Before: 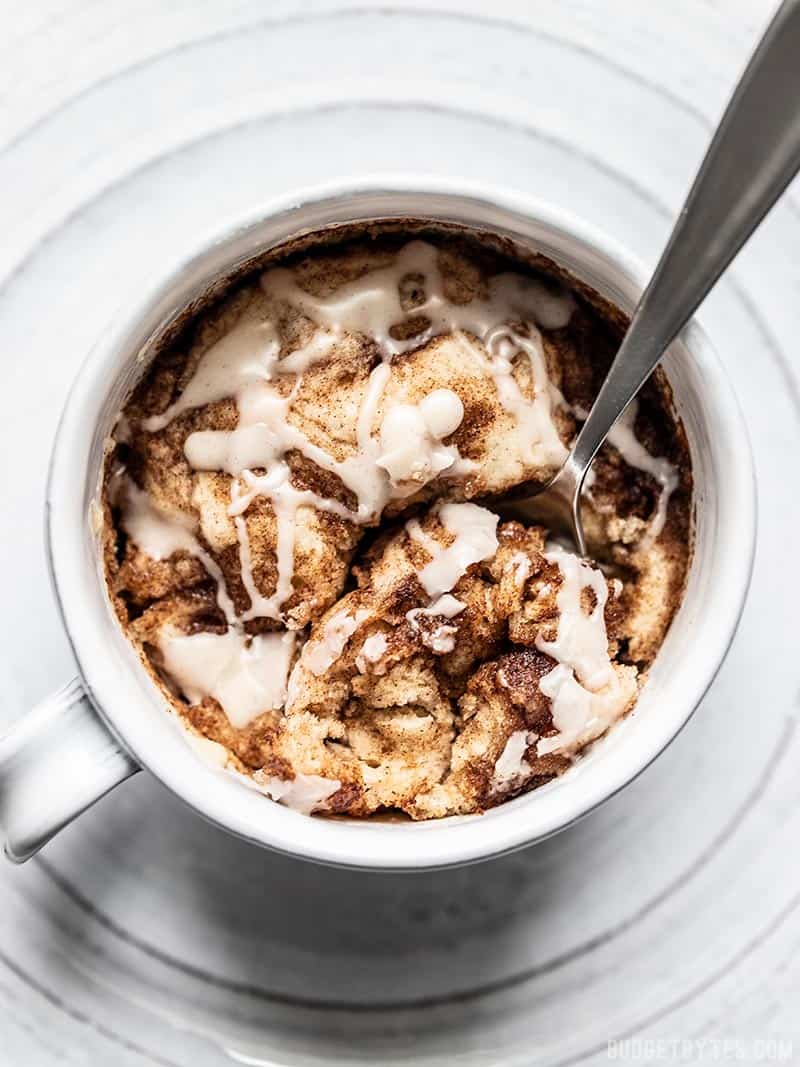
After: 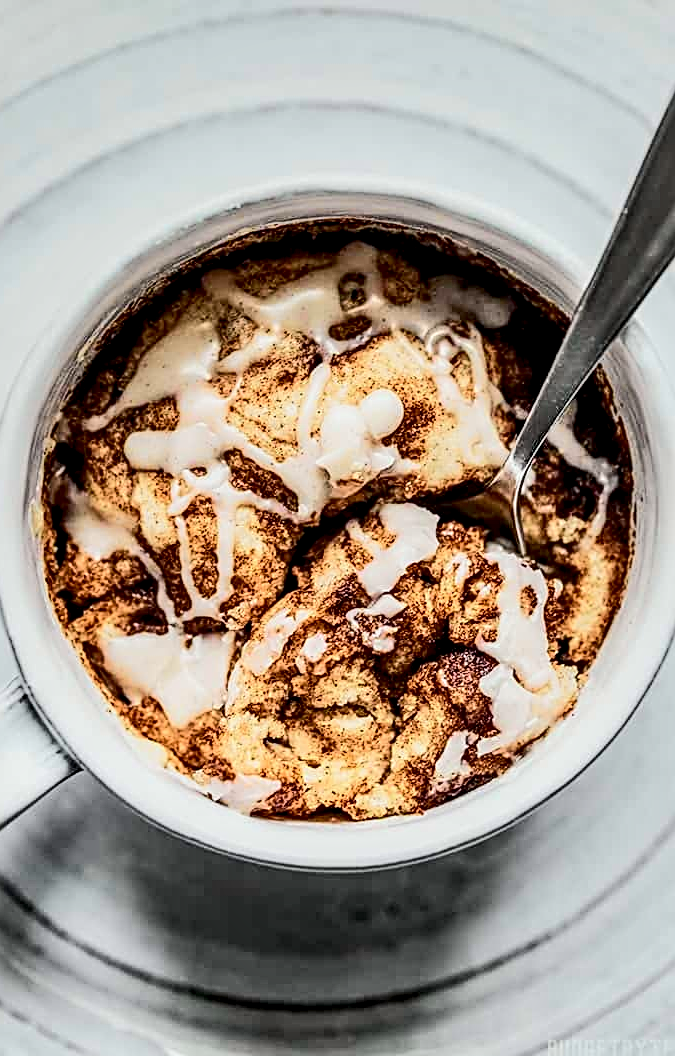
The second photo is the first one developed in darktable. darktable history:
crop: left 7.598%, right 7.873%
local contrast: highlights 60%, shadows 60%, detail 160%
shadows and highlights: soften with gaussian
tone curve: curves: ch0 [(0, 0.017) (0.091, 0.046) (0.298, 0.287) (0.439, 0.482) (0.64, 0.729) (0.785, 0.817) (0.995, 0.917)]; ch1 [(0, 0) (0.384, 0.365) (0.463, 0.447) (0.486, 0.474) (0.503, 0.497) (0.526, 0.52) (0.555, 0.564) (0.578, 0.595) (0.638, 0.644) (0.766, 0.773) (1, 1)]; ch2 [(0, 0) (0.374, 0.344) (0.449, 0.434) (0.501, 0.501) (0.528, 0.519) (0.569, 0.589) (0.61, 0.646) (0.666, 0.688) (1, 1)], color space Lab, independent channels, preserve colors none
sharpen: radius 2.531, amount 0.628
fill light: on, module defaults
